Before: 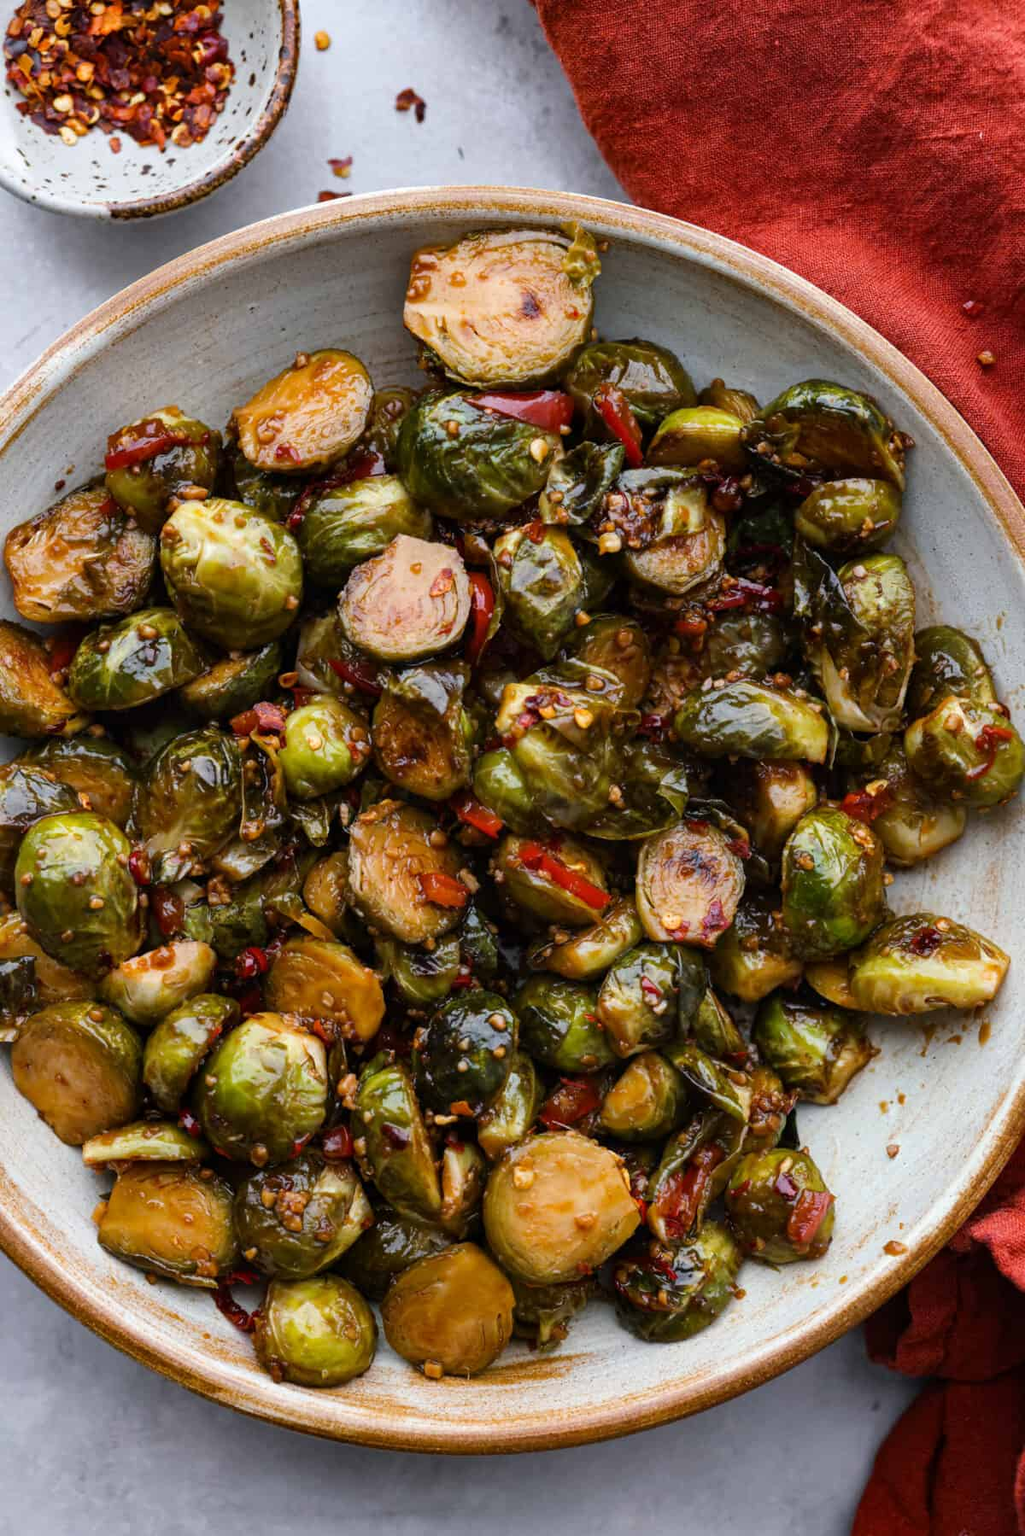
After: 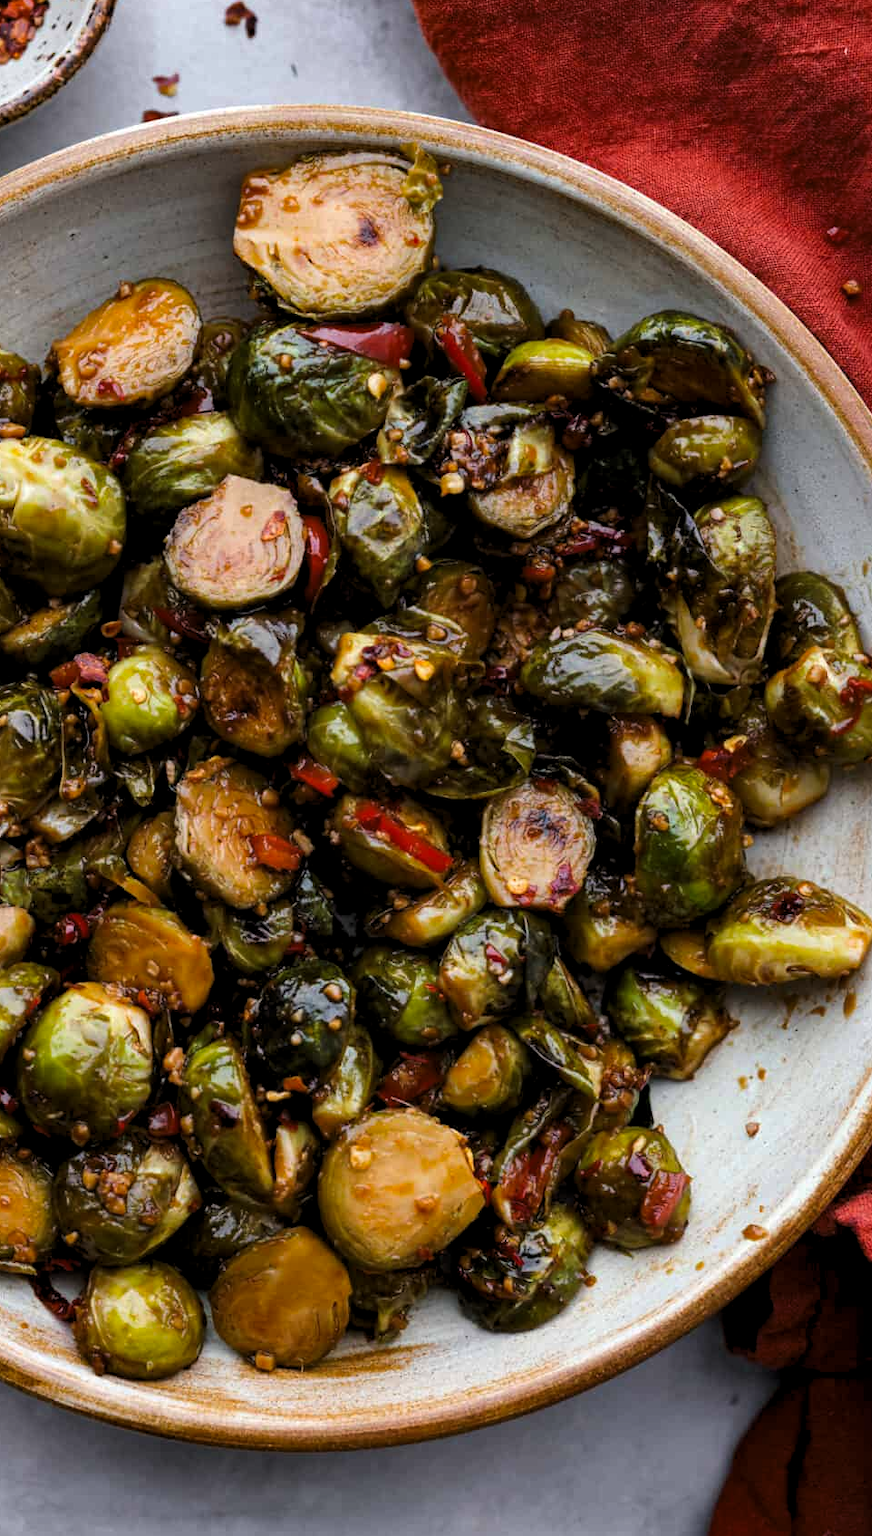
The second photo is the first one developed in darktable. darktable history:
shadows and highlights: radius 121.13, shadows 21.4, white point adjustment -9.72, highlights -14.39, soften with gaussian
crop and rotate: left 17.959%, top 5.771%, right 1.742%
levels: levels [0.052, 0.496, 0.908]
